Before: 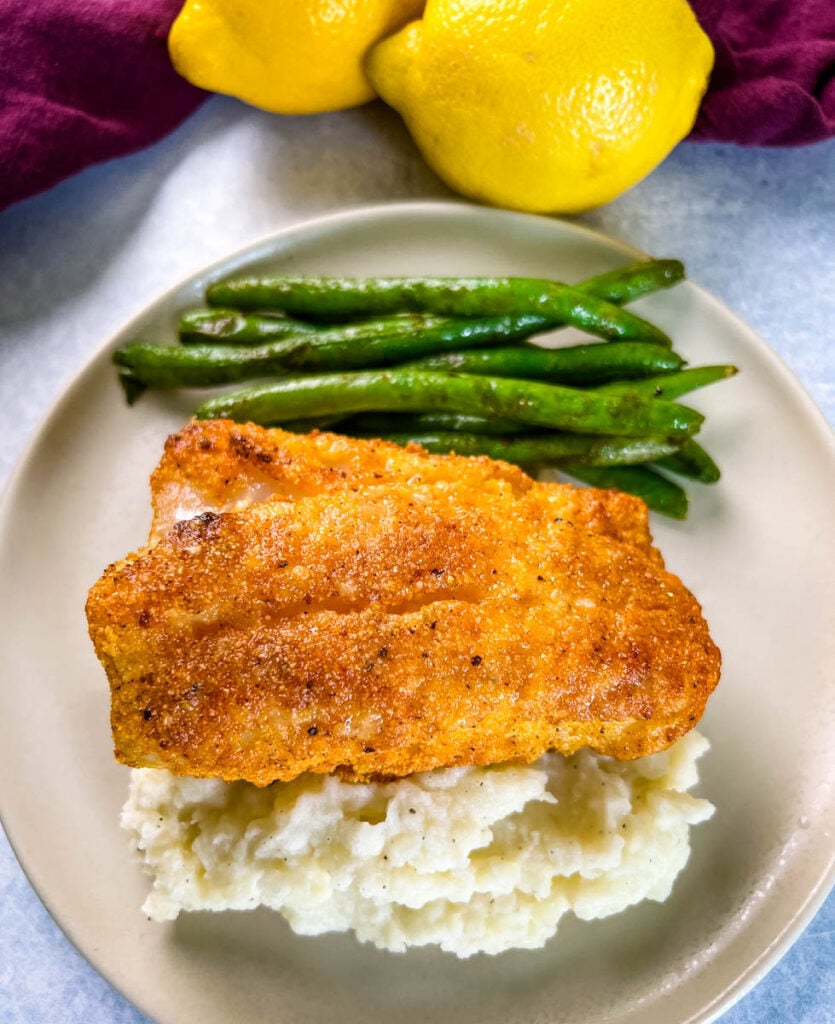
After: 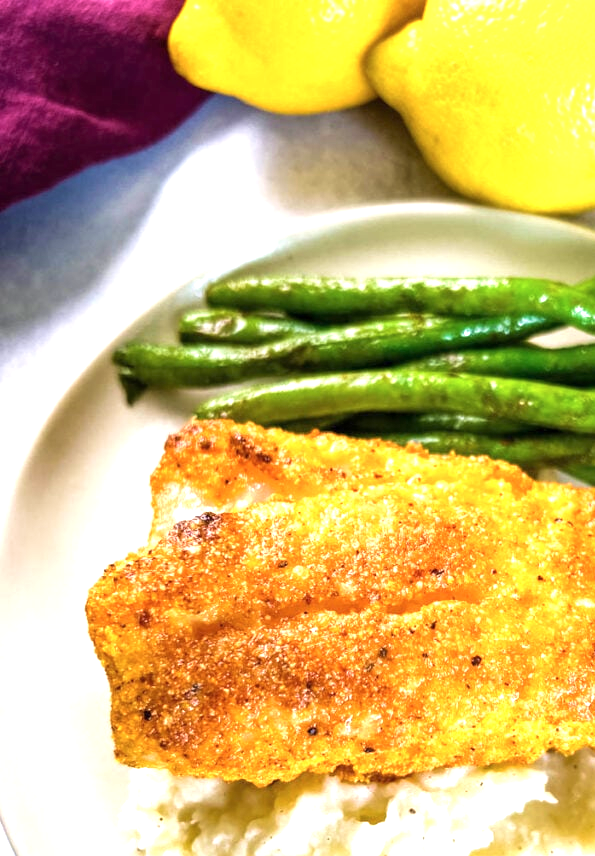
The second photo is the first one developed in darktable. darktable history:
crop: right 28.69%, bottom 16.378%
contrast brightness saturation: saturation -0.048
velvia: on, module defaults
exposure: exposure 1 EV, compensate exposure bias true
